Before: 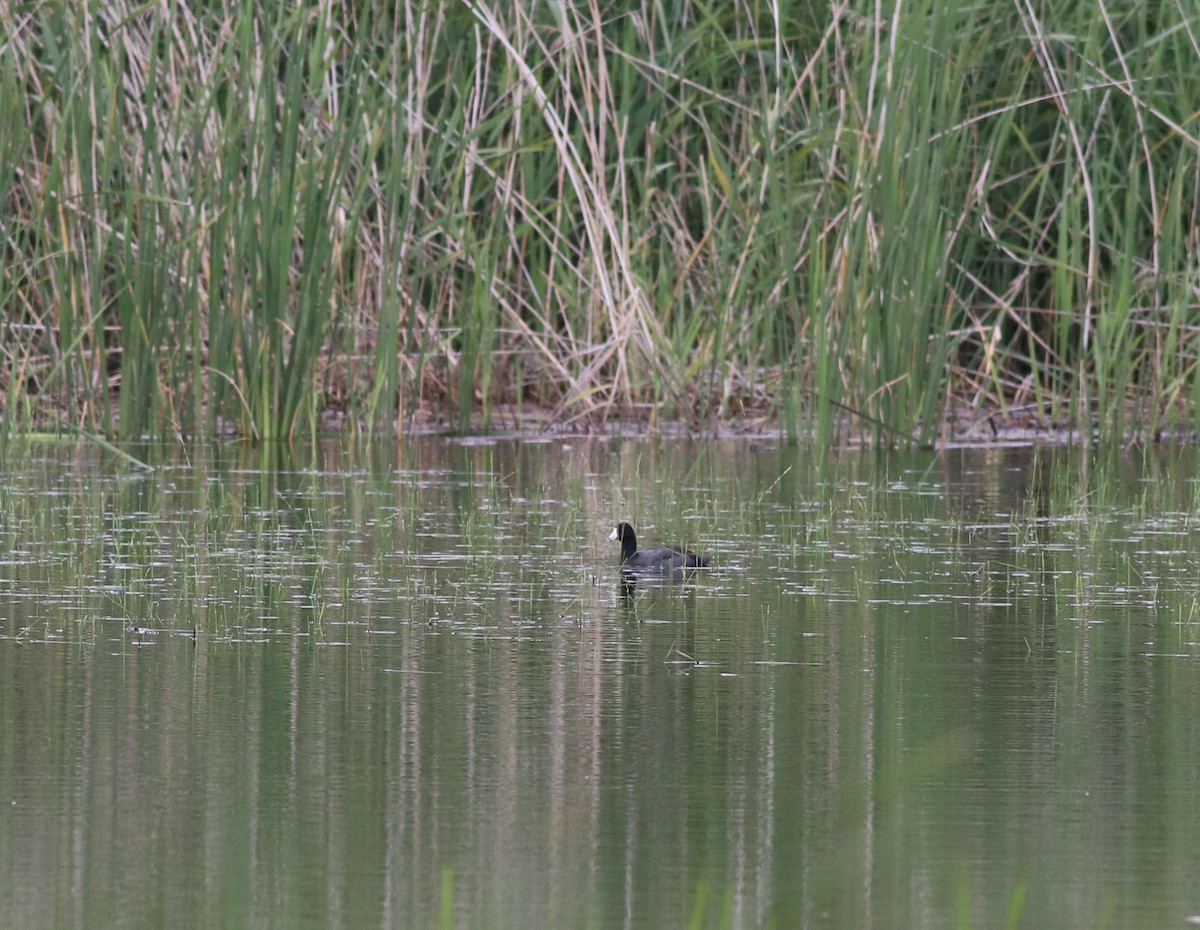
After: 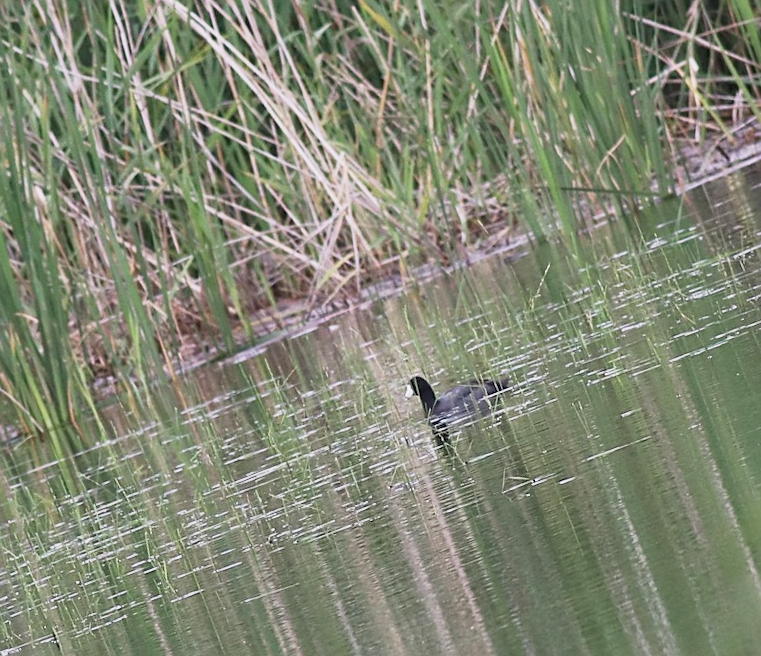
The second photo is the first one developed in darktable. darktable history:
crop and rotate: angle 21.32°, left 6.776%, right 4.325%, bottom 1.183%
base curve: curves: ch0 [(0, 0) (0.088, 0.125) (0.176, 0.251) (0.354, 0.501) (0.613, 0.749) (1, 0.877)], preserve colors none
sharpen: on, module defaults
